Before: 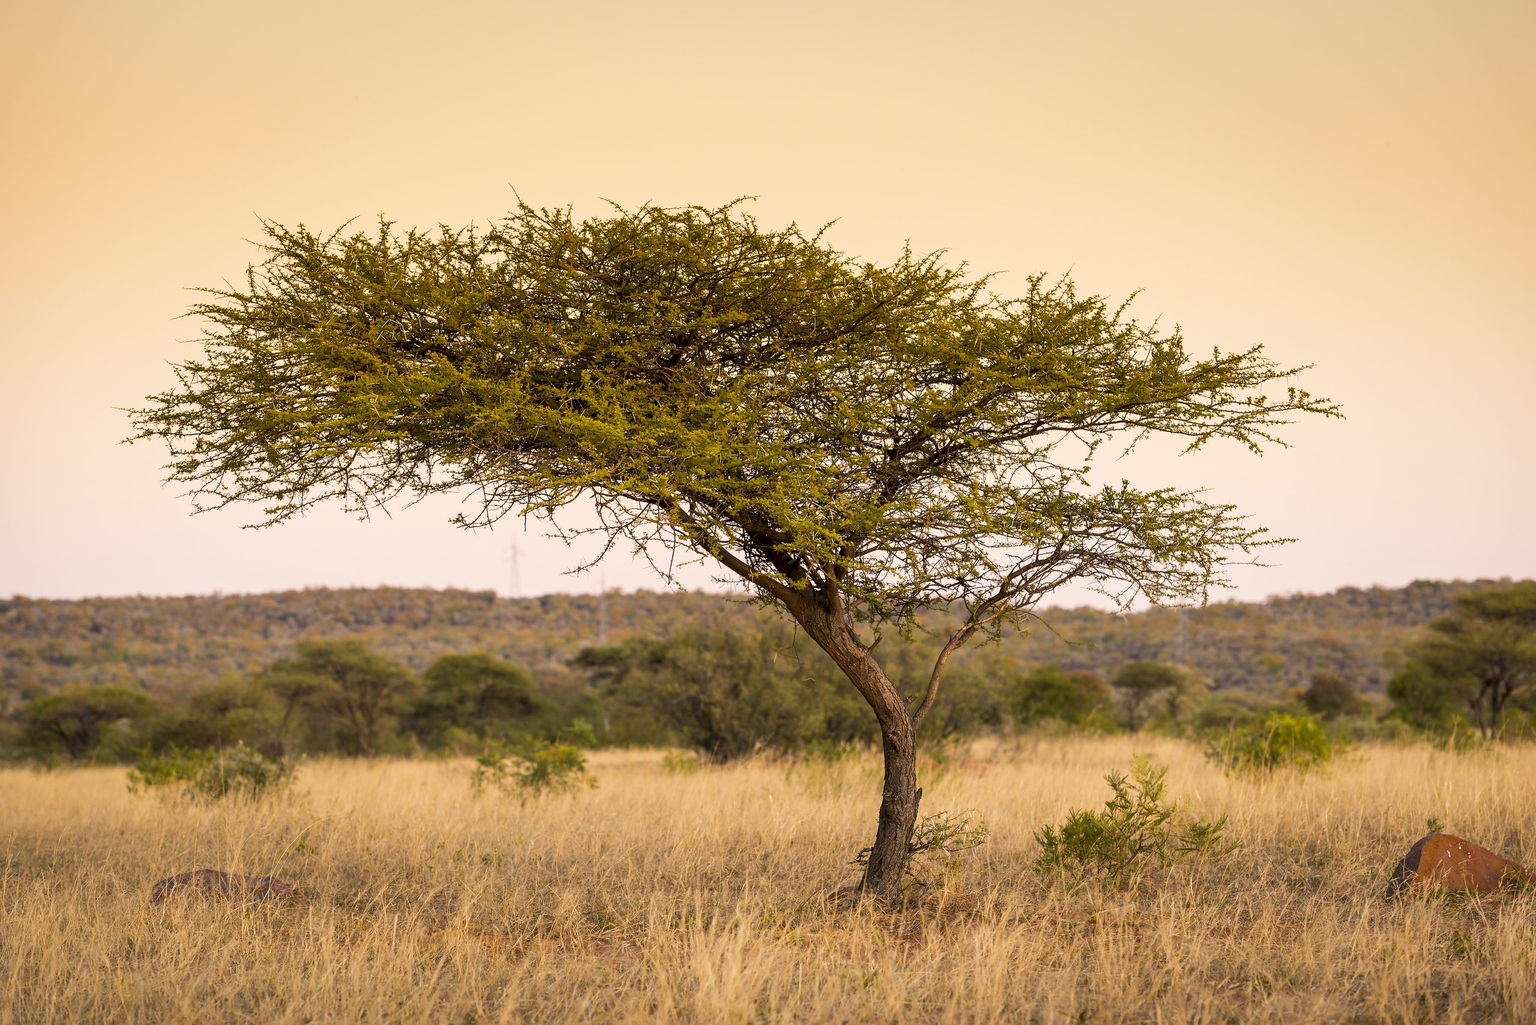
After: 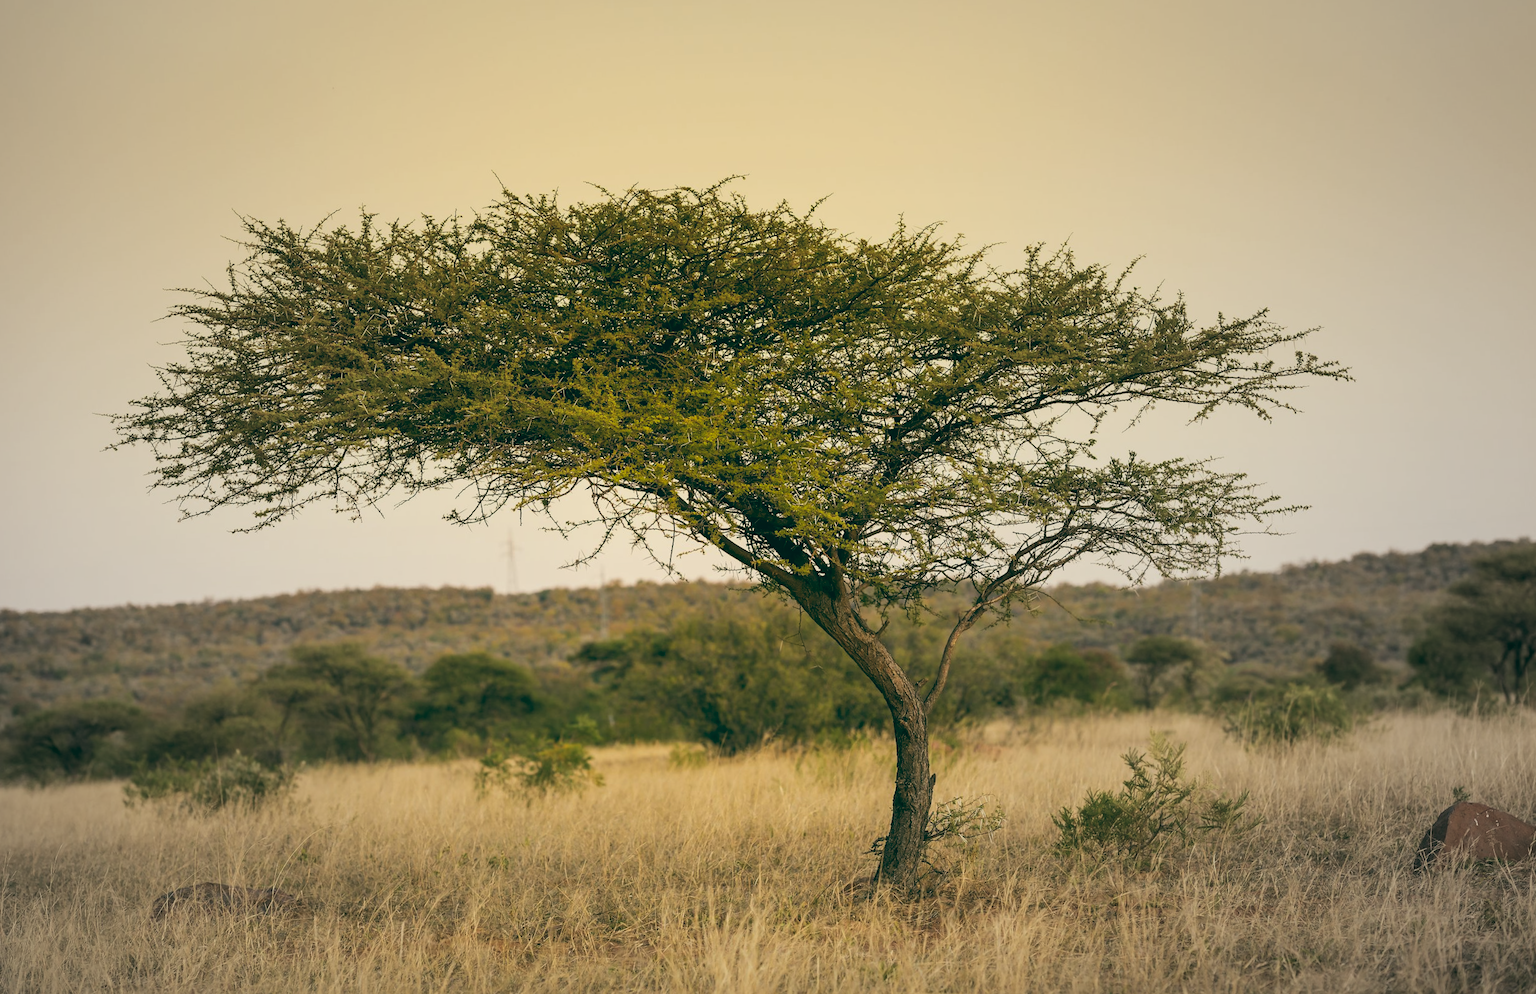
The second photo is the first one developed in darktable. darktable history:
rotate and perspective: rotation -2°, crop left 0.022, crop right 0.978, crop top 0.049, crop bottom 0.951
color balance: lift [1.005, 0.99, 1.007, 1.01], gamma [1, 1.034, 1.032, 0.966], gain [0.873, 1.055, 1.067, 0.933]
vignetting: fall-off start 18.21%, fall-off radius 137.95%, brightness -0.207, center (-0.078, 0.066), width/height ratio 0.62, shape 0.59
